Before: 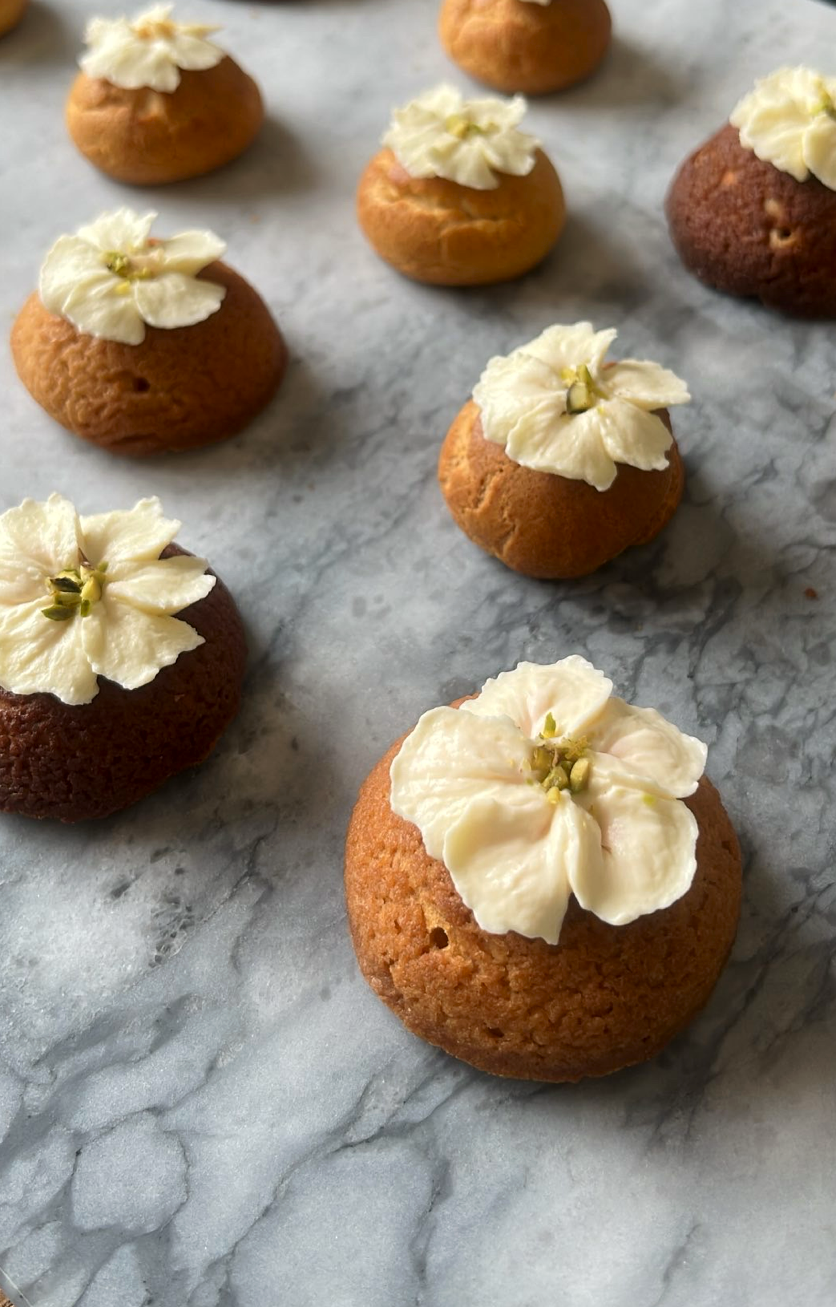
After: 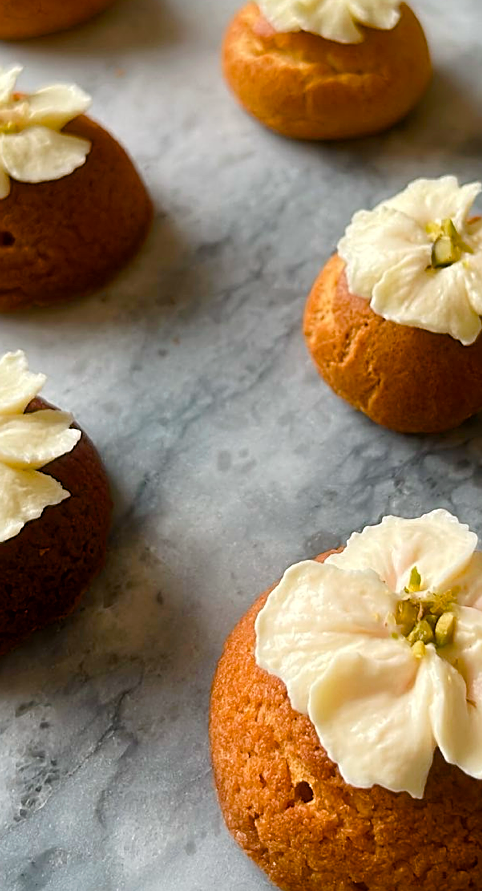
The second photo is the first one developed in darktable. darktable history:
color balance rgb: perceptual saturation grading › global saturation 20%, perceptual saturation grading › highlights -25%, perceptual saturation grading › shadows 50%
crop: left 16.202%, top 11.208%, right 26.045%, bottom 20.557%
sharpen: on, module defaults
